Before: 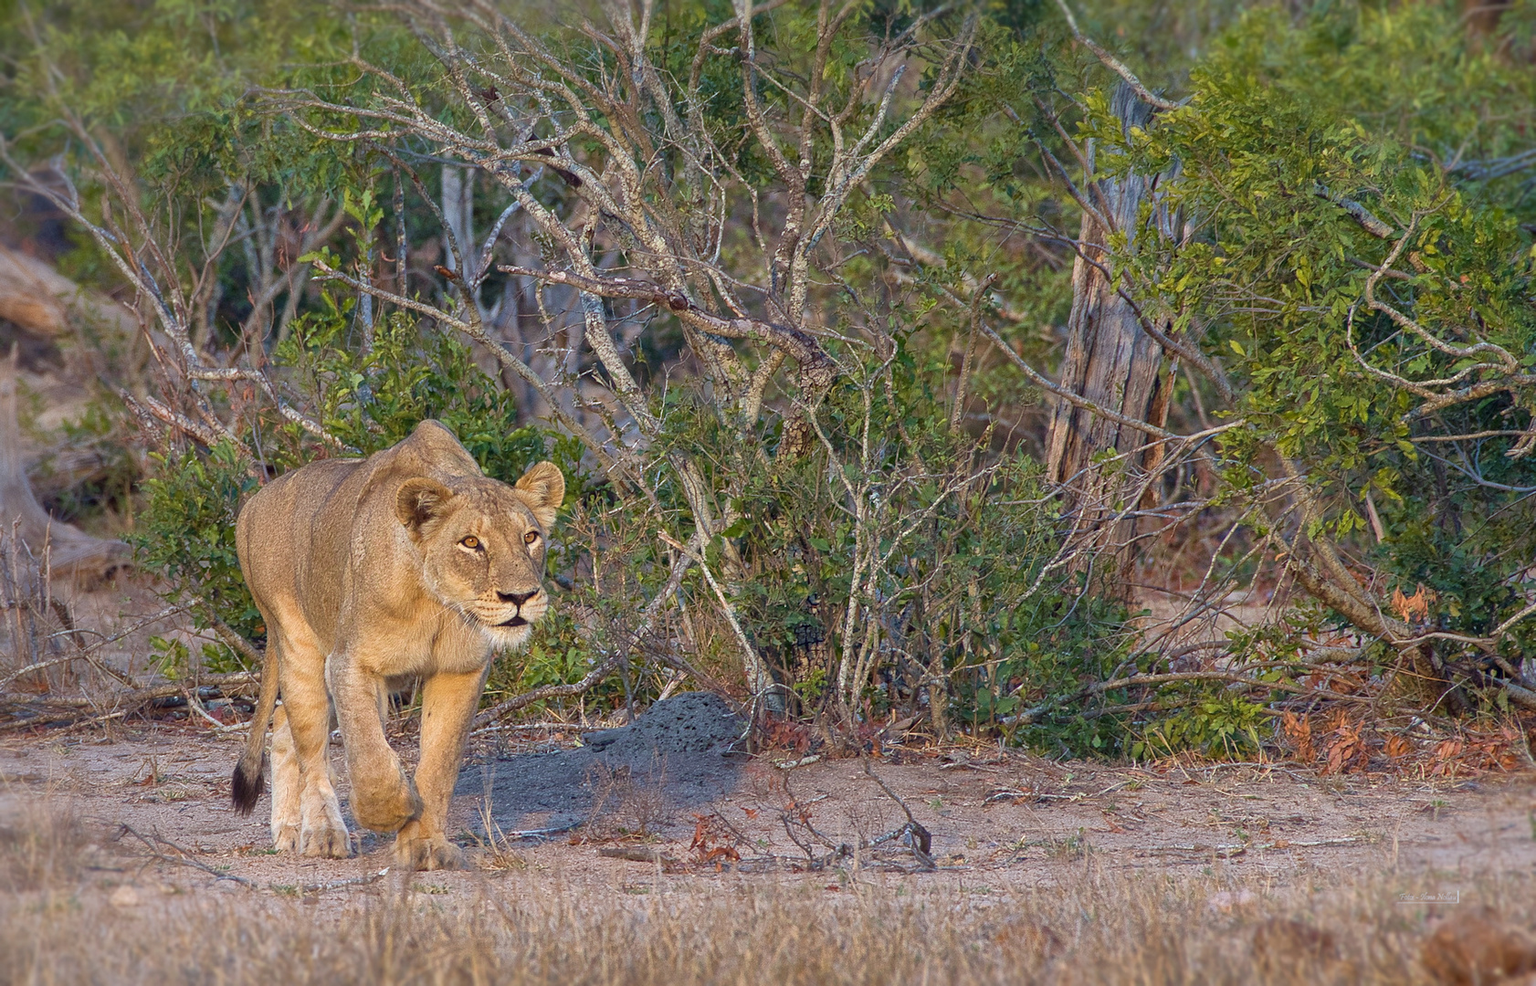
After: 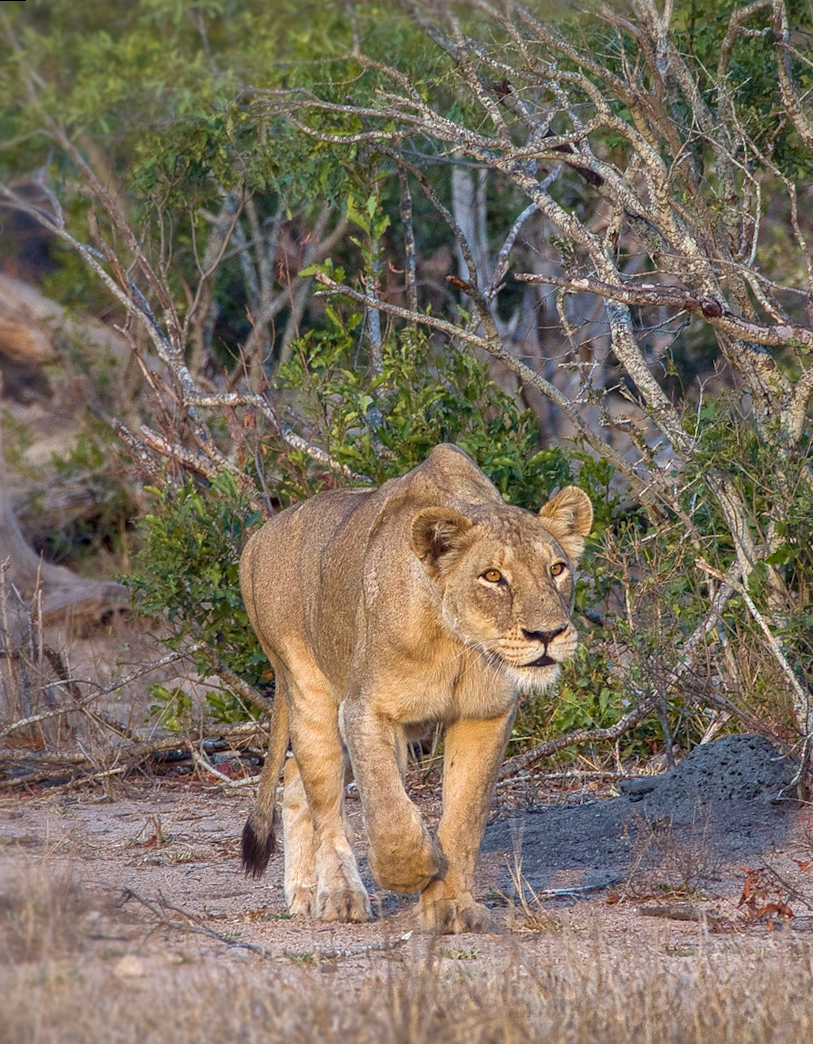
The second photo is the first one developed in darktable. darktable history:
crop and rotate: left 0%, top 0%, right 50.845%
rotate and perspective: rotation -1.32°, lens shift (horizontal) -0.031, crop left 0.015, crop right 0.985, crop top 0.047, crop bottom 0.982
local contrast: on, module defaults
